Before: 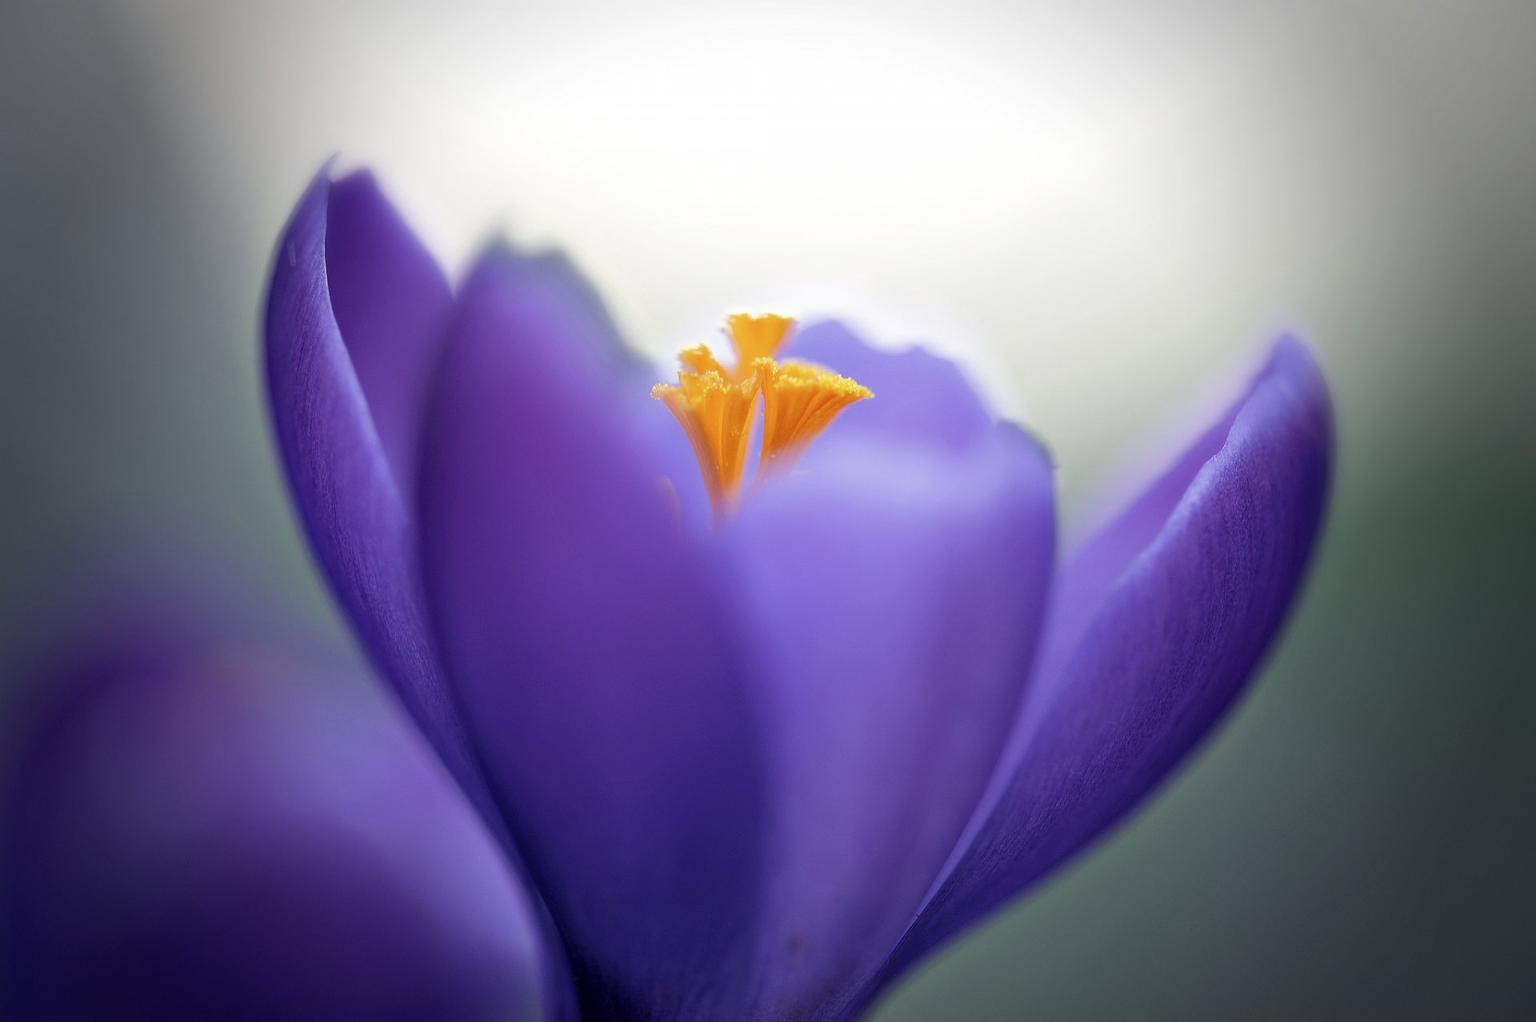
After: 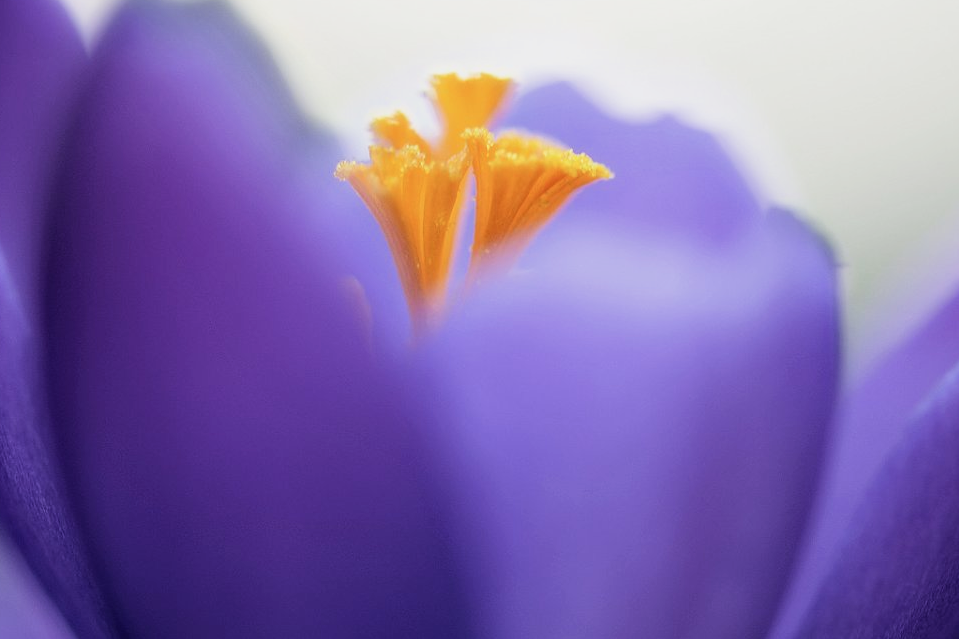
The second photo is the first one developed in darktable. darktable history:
filmic rgb: black relative exposure -16 EV, white relative exposure 6.29 EV, hardness 5.1, contrast 1.35
crop: left 25%, top 25%, right 25%, bottom 25%
